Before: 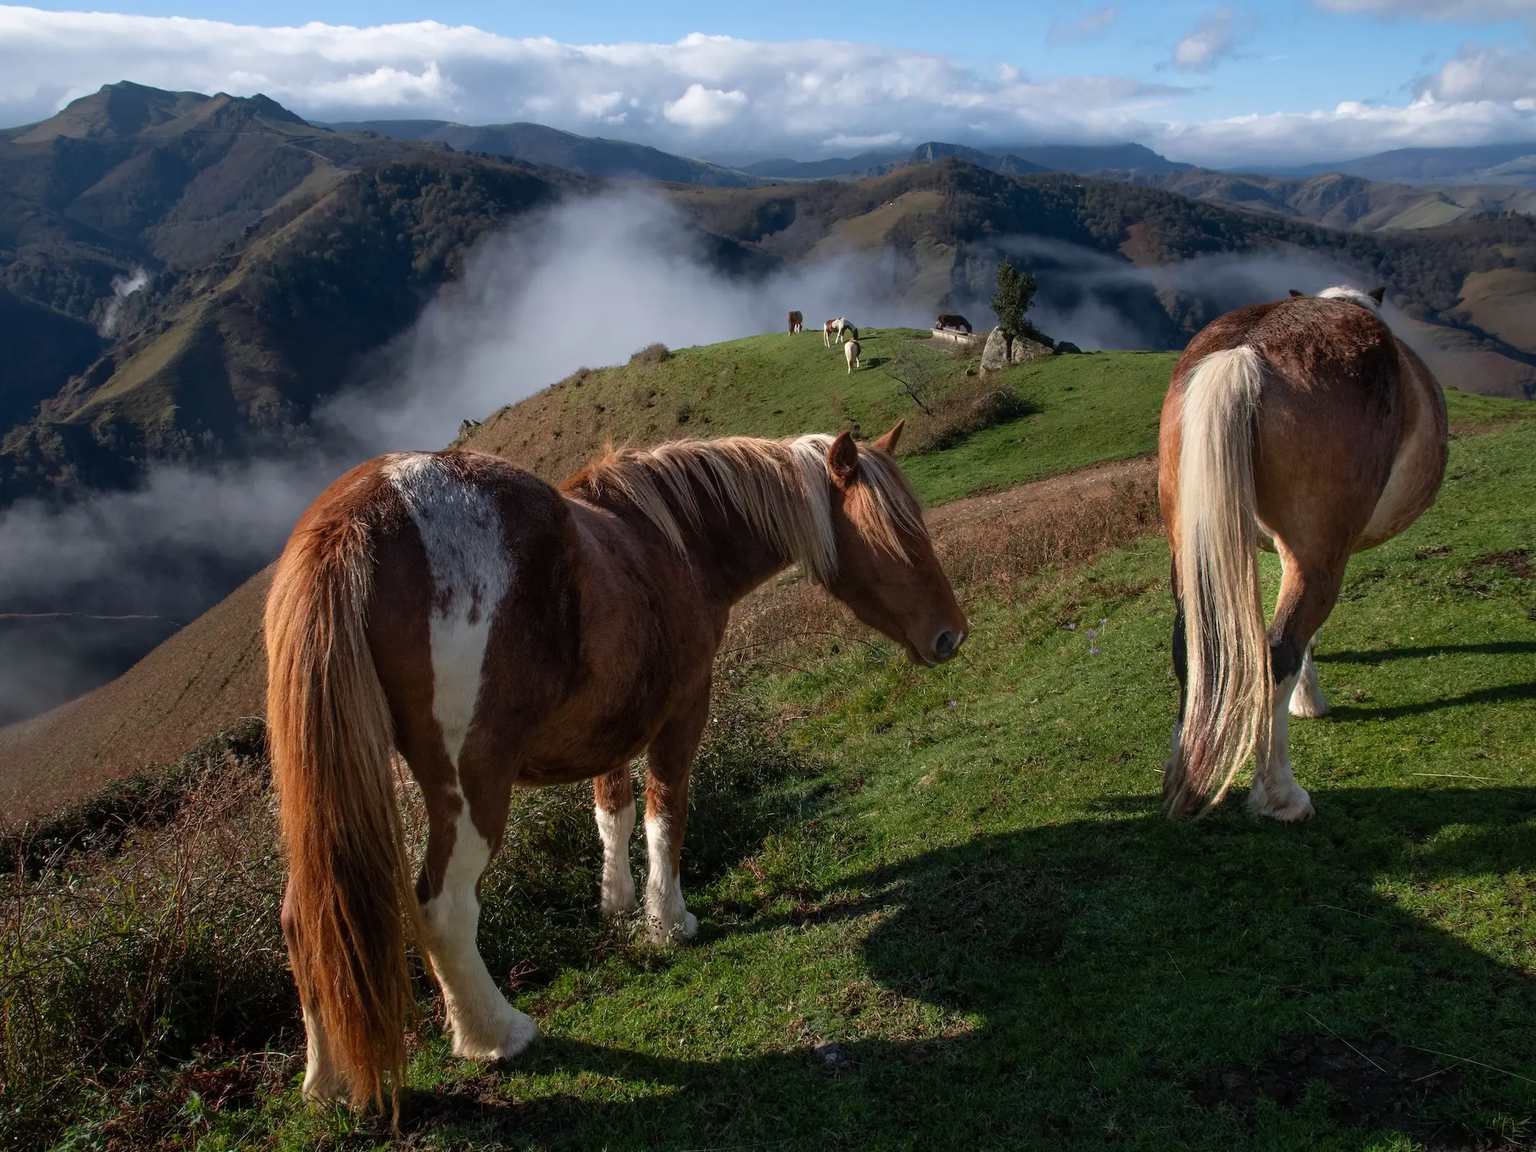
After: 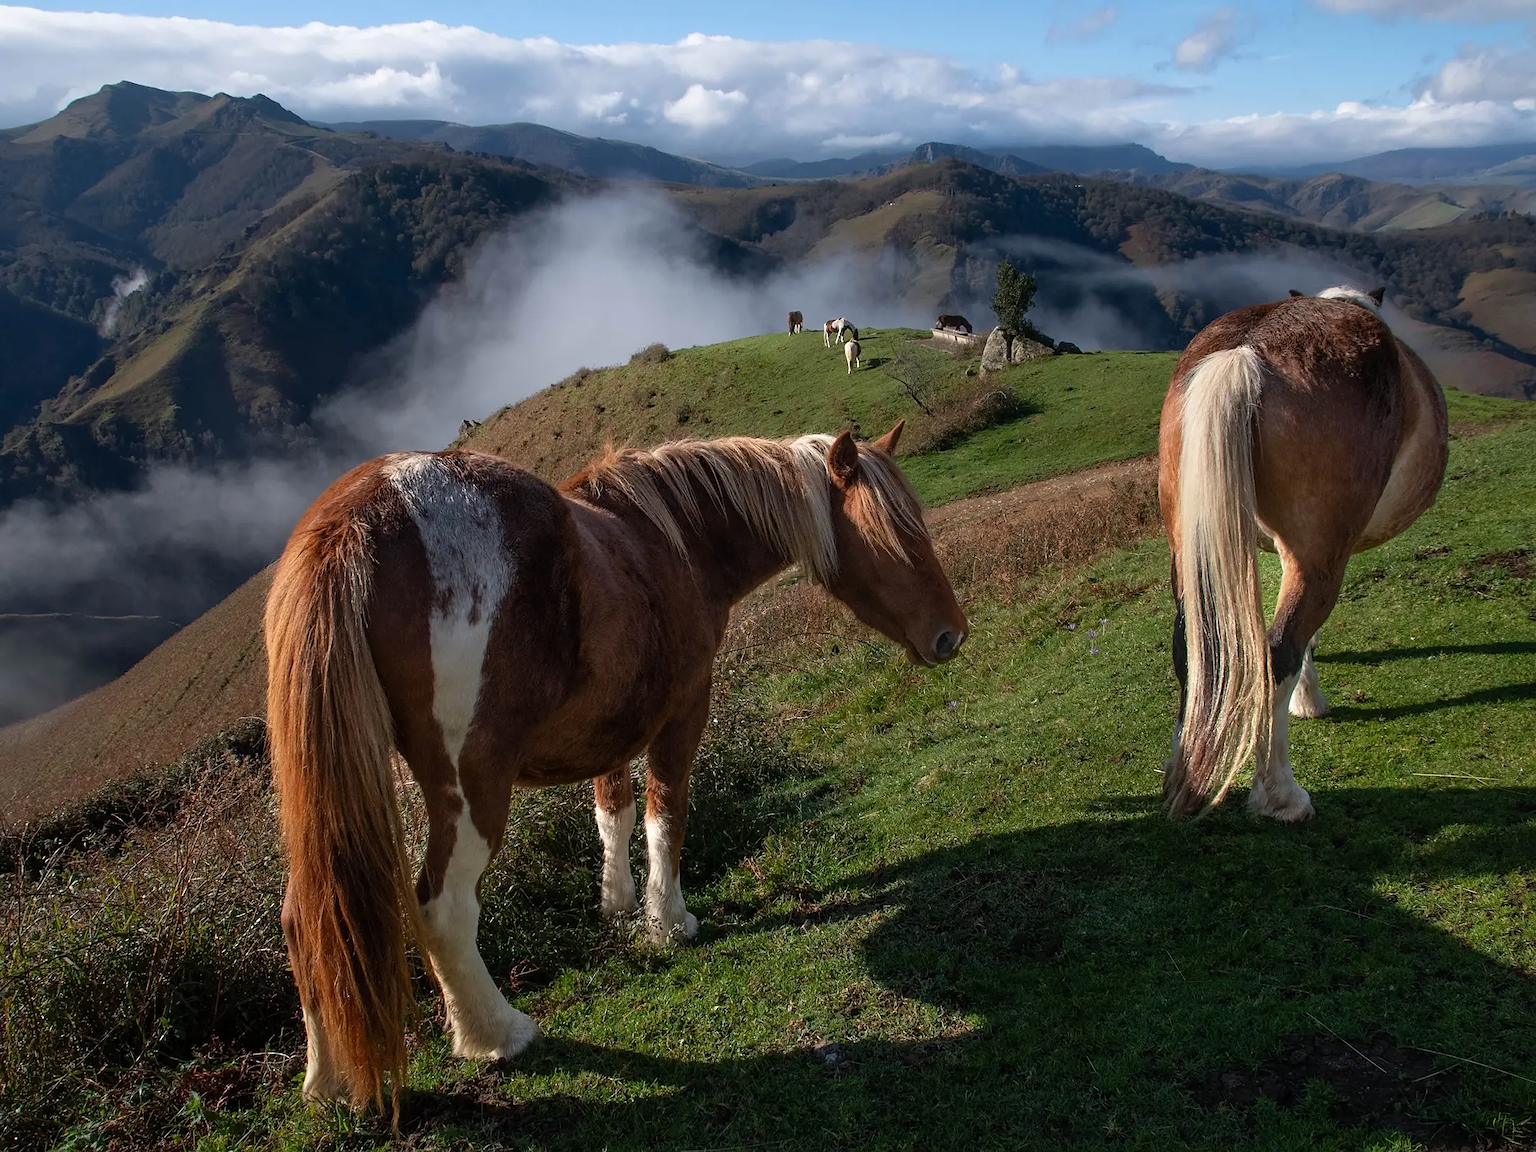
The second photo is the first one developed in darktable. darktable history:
sharpen: radius 1.47, amount 0.412, threshold 1.155
